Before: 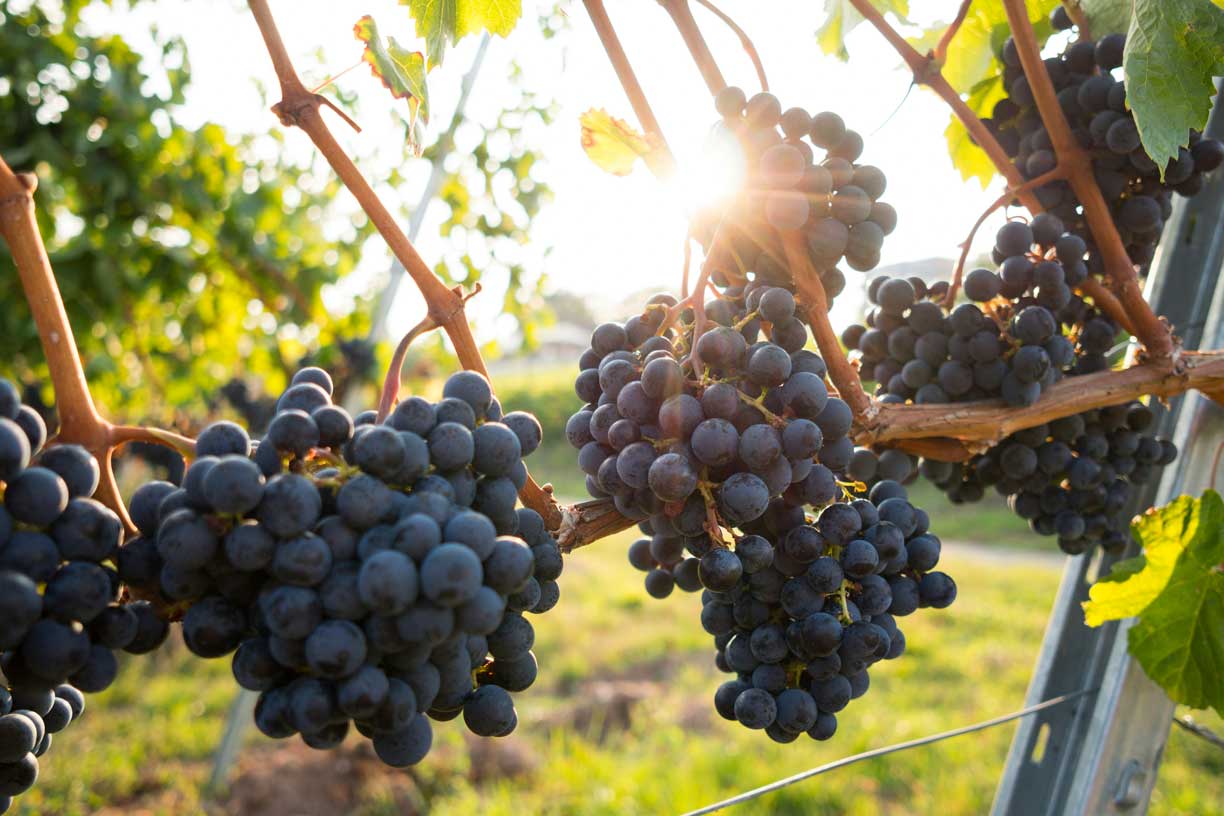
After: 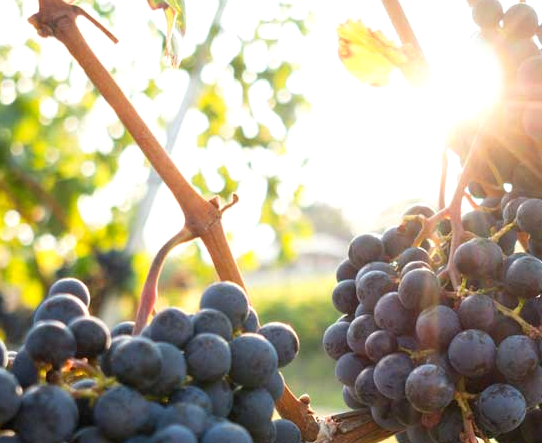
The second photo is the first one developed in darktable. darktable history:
crop: left 19.917%, top 10.912%, right 35.742%, bottom 34.7%
exposure: exposure 0.2 EV, compensate exposure bias true, compensate highlight preservation false
